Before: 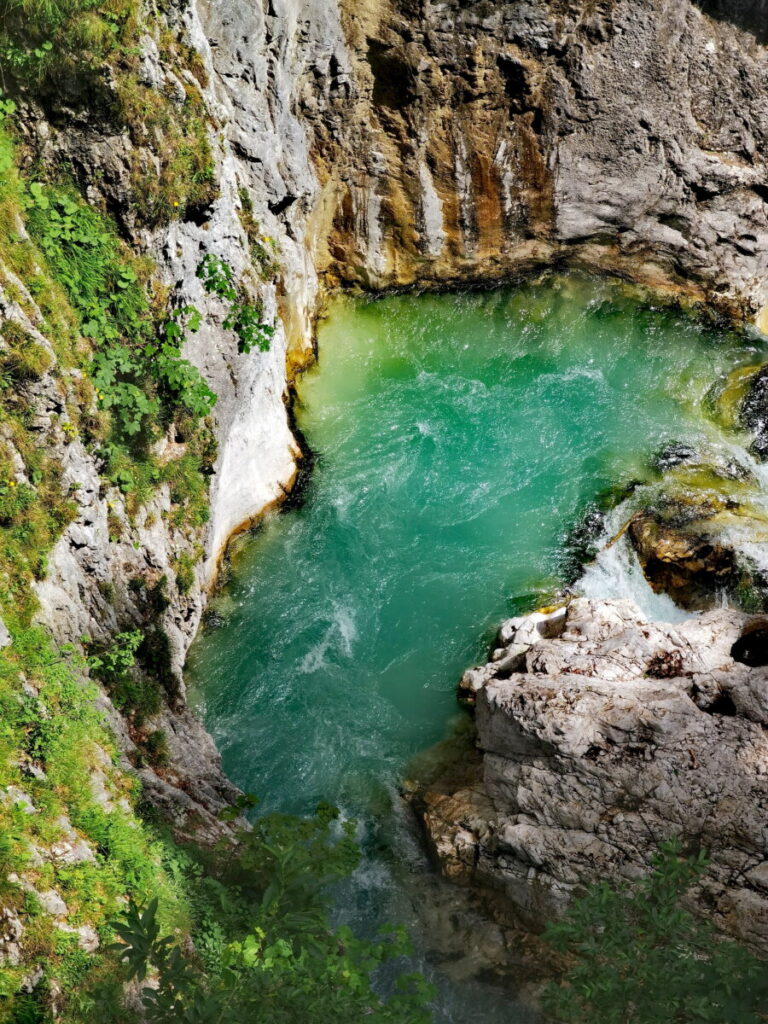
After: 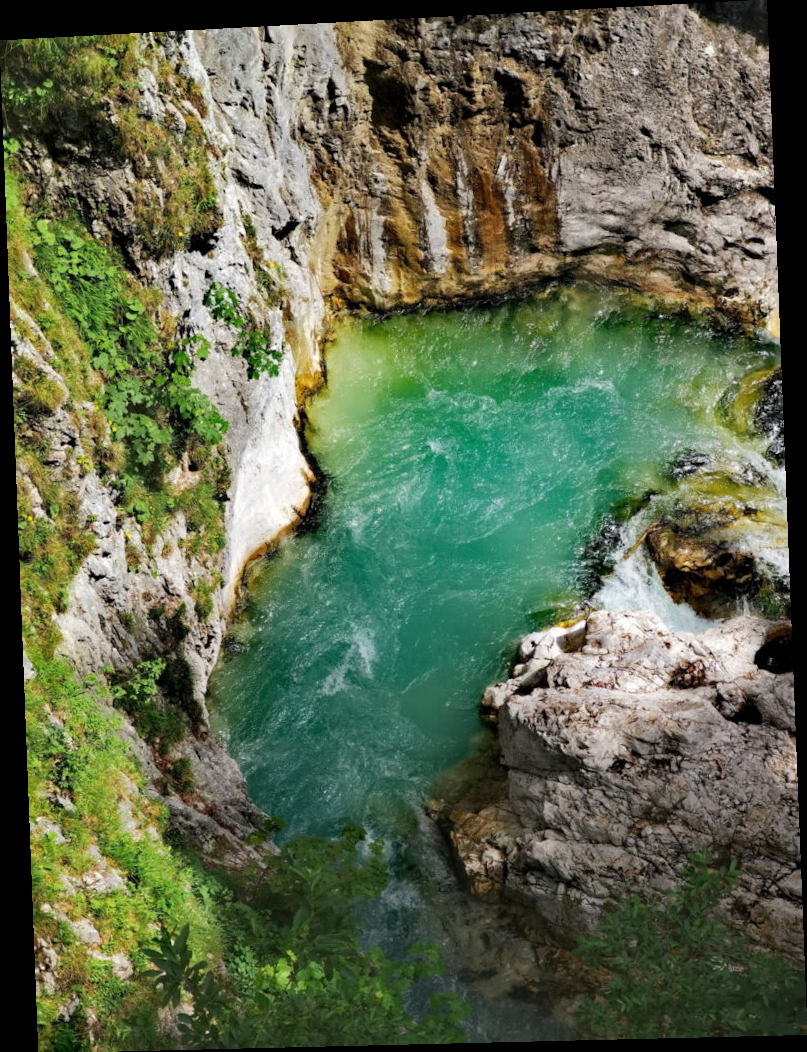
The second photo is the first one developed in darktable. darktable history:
white balance: red 1, blue 1
rotate and perspective: rotation -2.22°, lens shift (horizontal) -0.022, automatic cropping off
